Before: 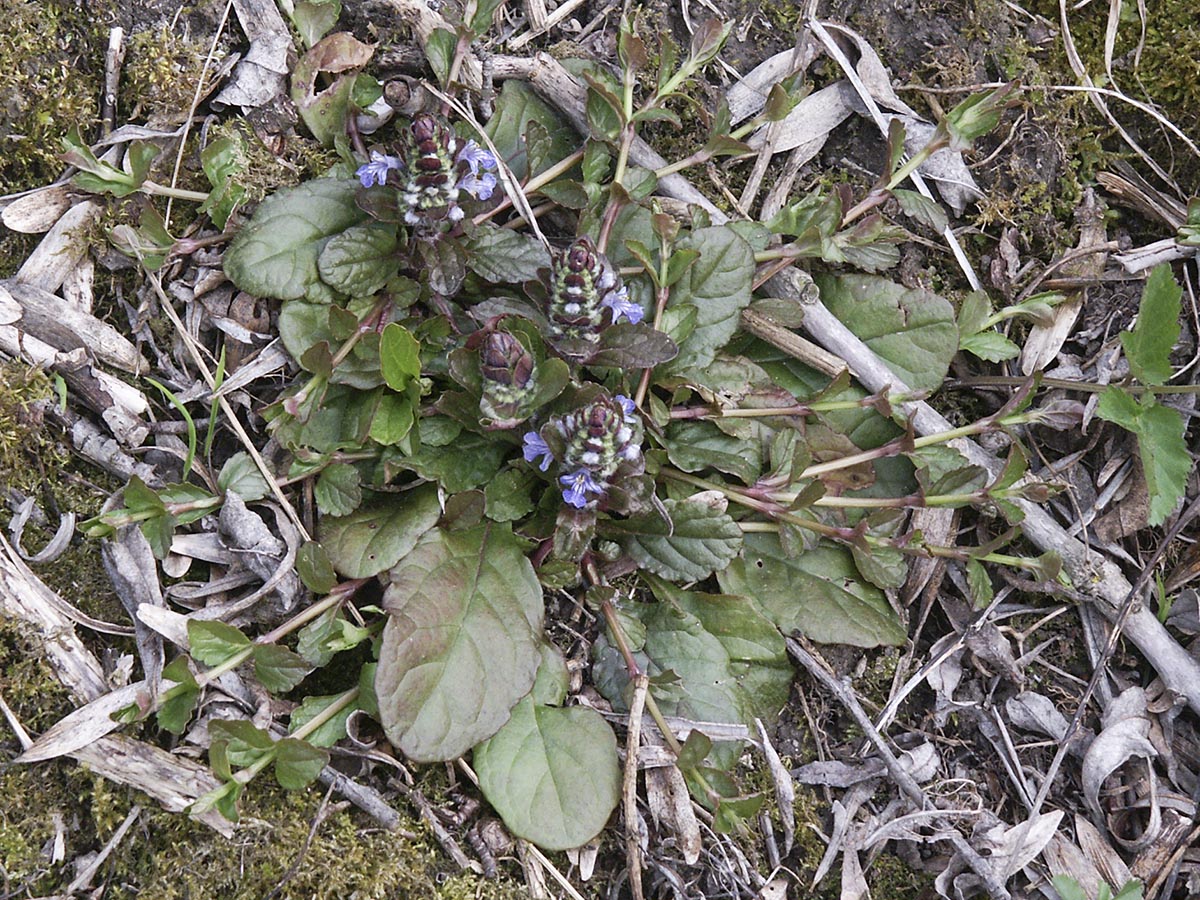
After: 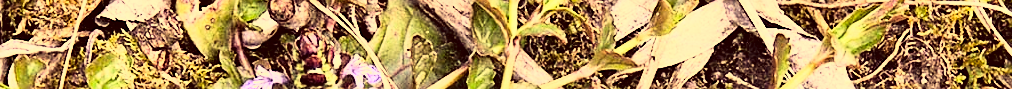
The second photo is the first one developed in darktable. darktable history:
sharpen: on, module defaults
color correction: highlights a* 10.12, highlights b* 39.04, shadows a* 14.62, shadows b* 3.37
rgb curve: curves: ch0 [(0, 0) (0.21, 0.15) (0.24, 0.21) (0.5, 0.75) (0.75, 0.96) (0.89, 0.99) (1, 1)]; ch1 [(0, 0.02) (0.21, 0.13) (0.25, 0.2) (0.5, 0.67) (0.75, 0.9) (0.89, 0.97) (1, 1)]; ch2 [(0, 0.02) (0.21, 0.13) (0.25, 0.2) (0.5, 0.67) (0.75, 0.9) (0.89, 0.97) (1, 1)], compensate middle gray true
crop and rotate: left 9.644%, top 9.491%, right 6.021%, bottom 80.509%
